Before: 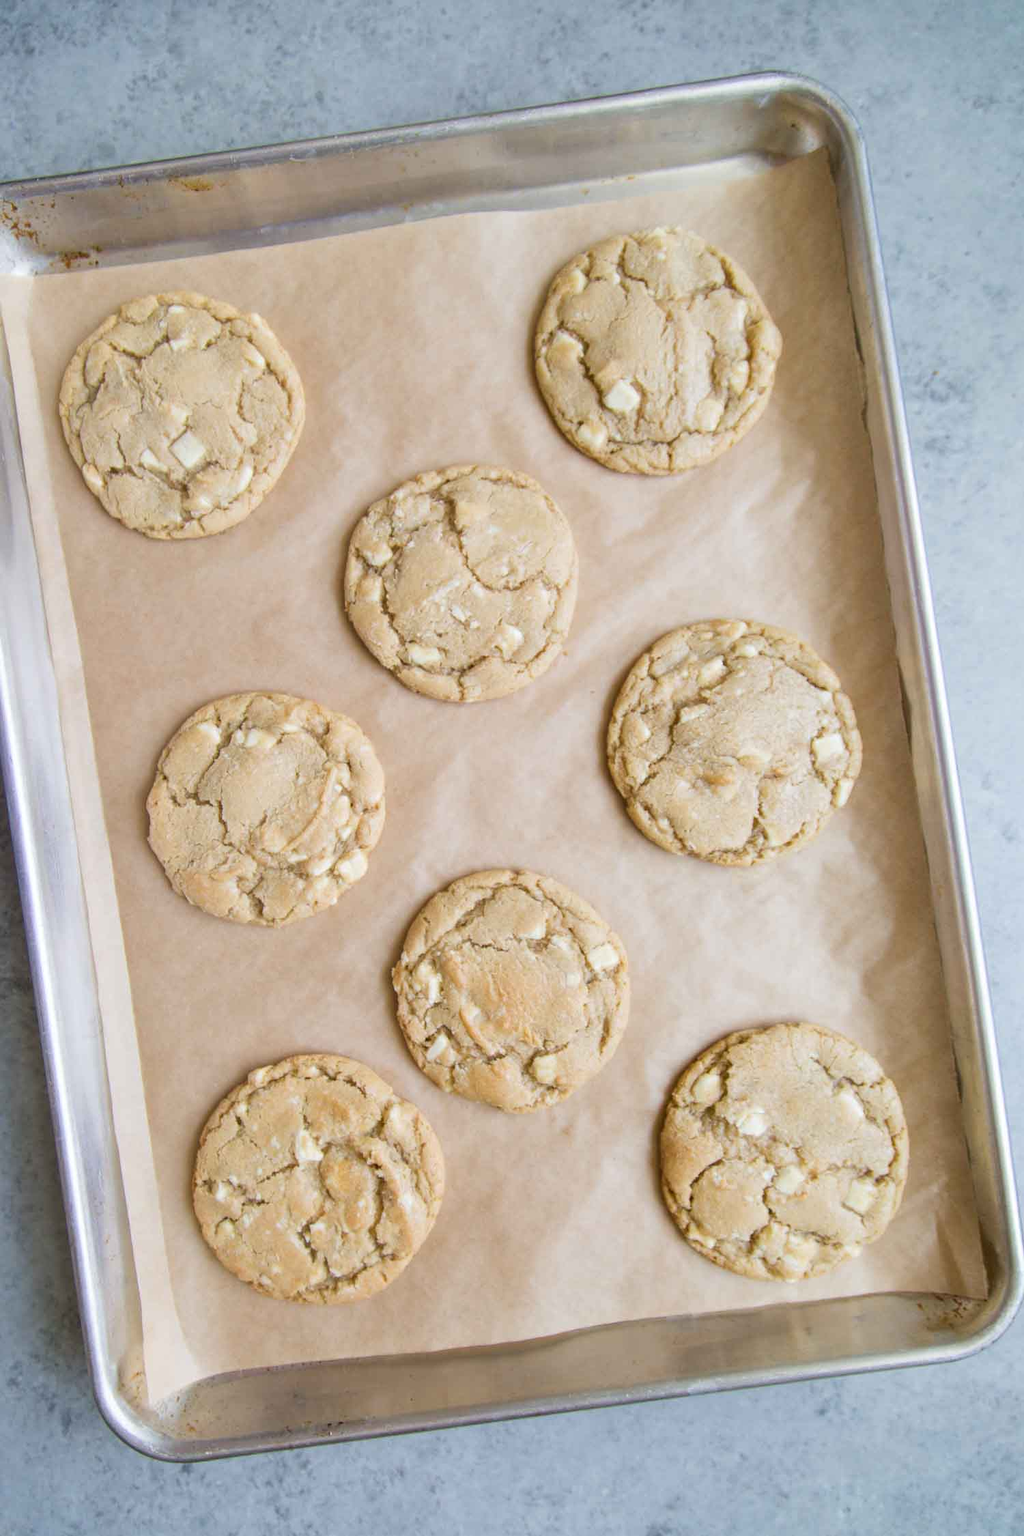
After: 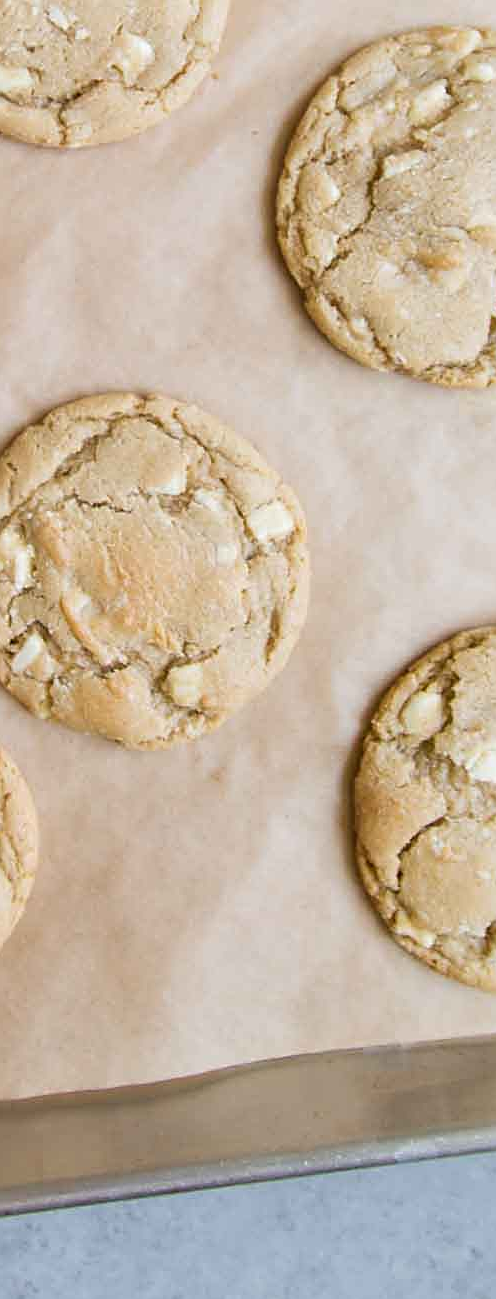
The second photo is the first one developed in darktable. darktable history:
sharpen: on, module defaults
crop: left 40.878%, top 39.176%, right 25.993%, bottom 3.081%
